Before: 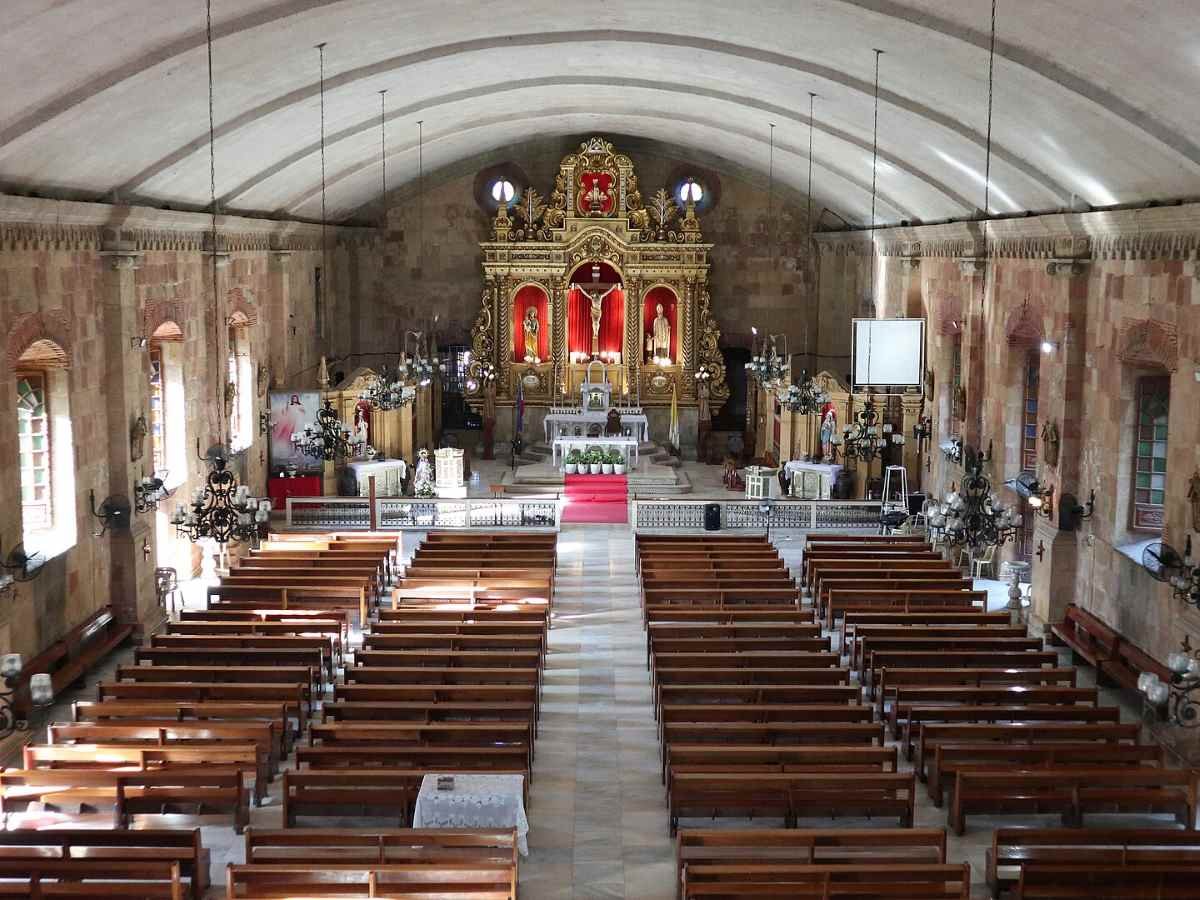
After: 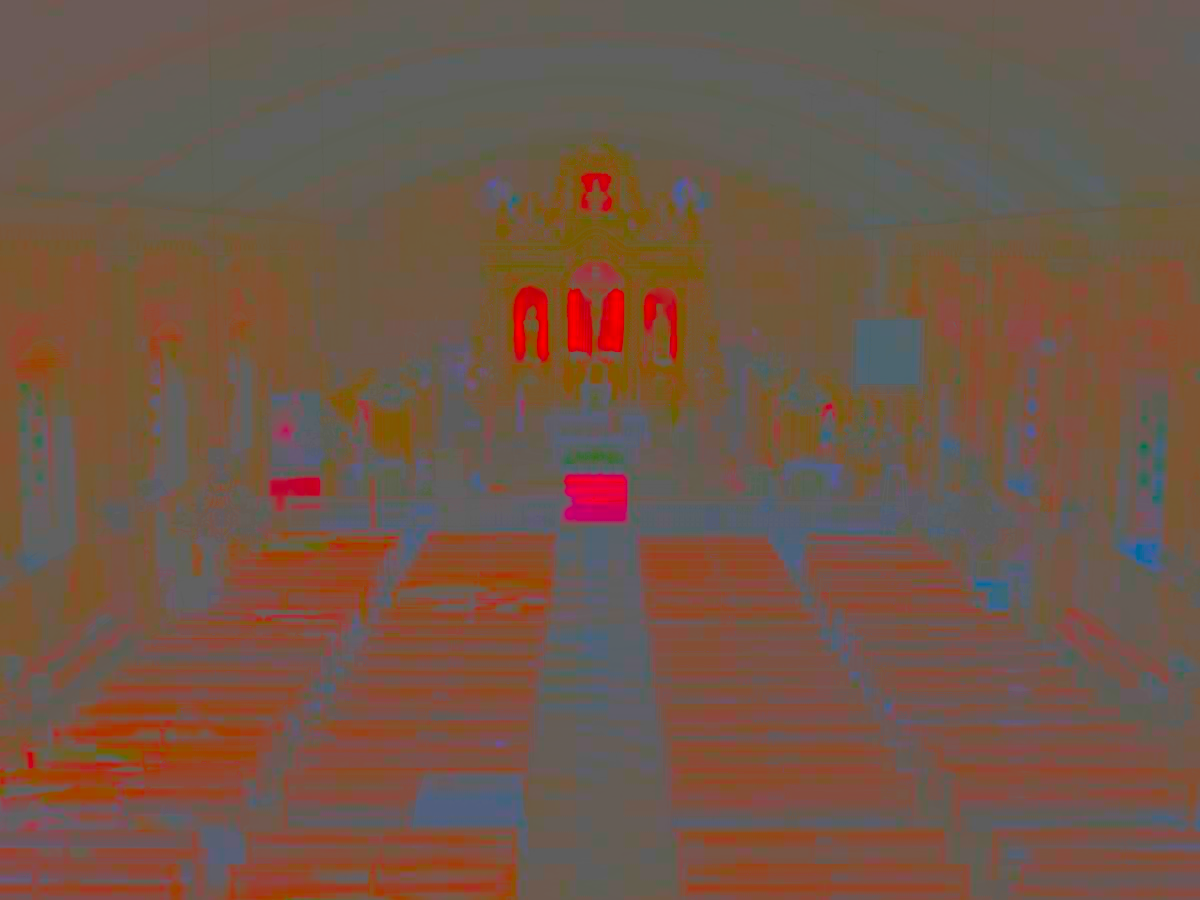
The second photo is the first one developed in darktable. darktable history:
contrast brightness saturation: contrast -0.978, brightness -0.161, saturation 0.736
